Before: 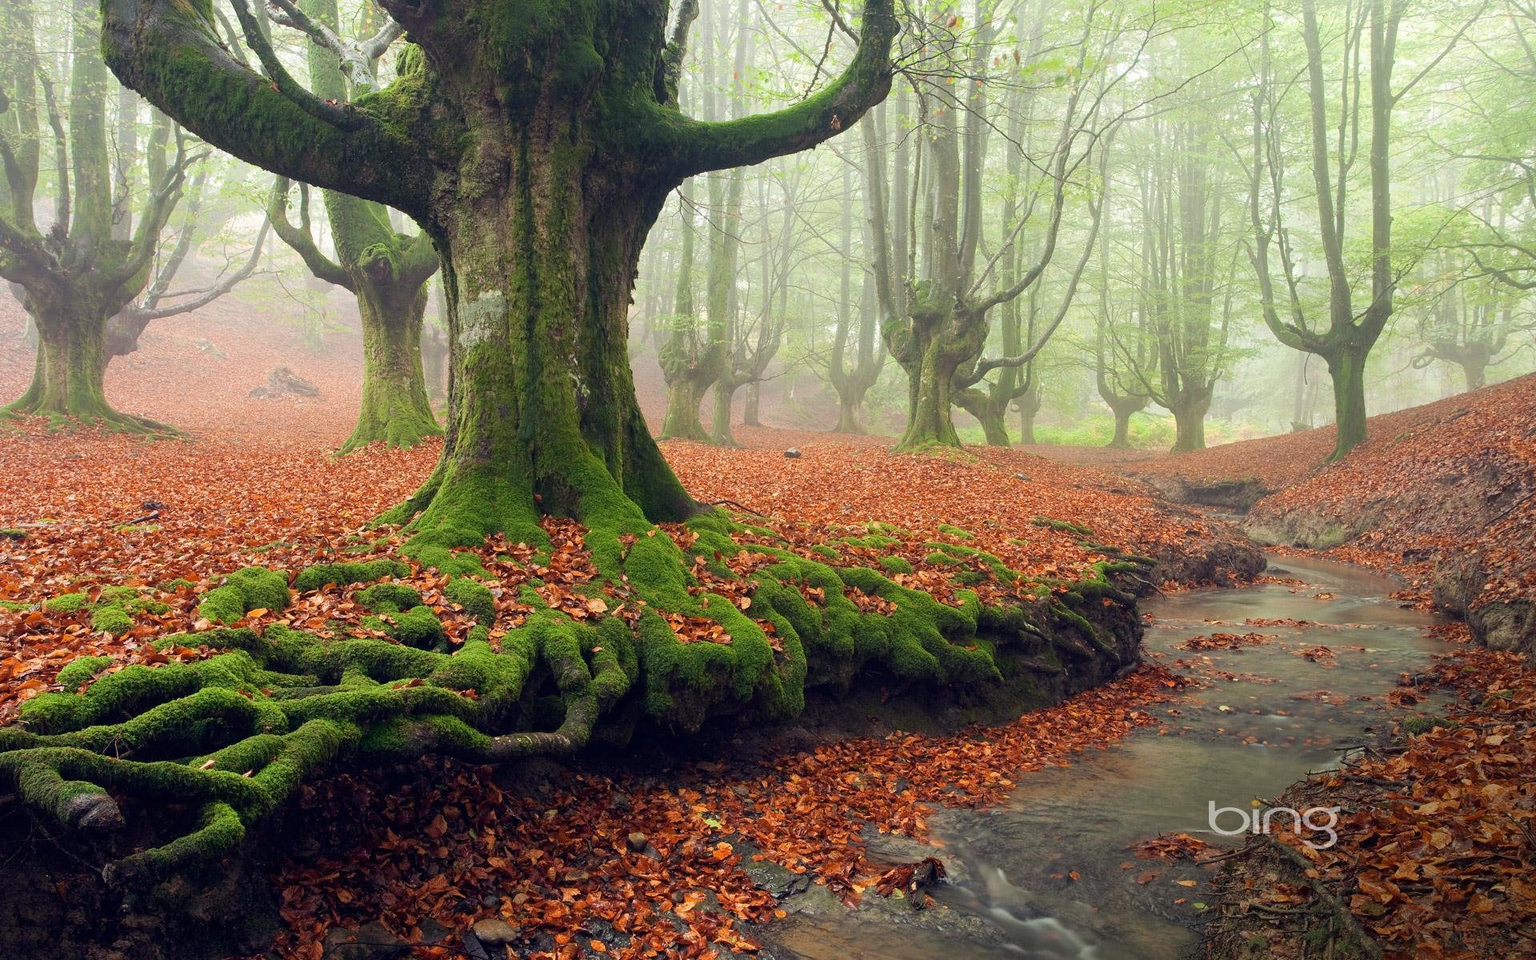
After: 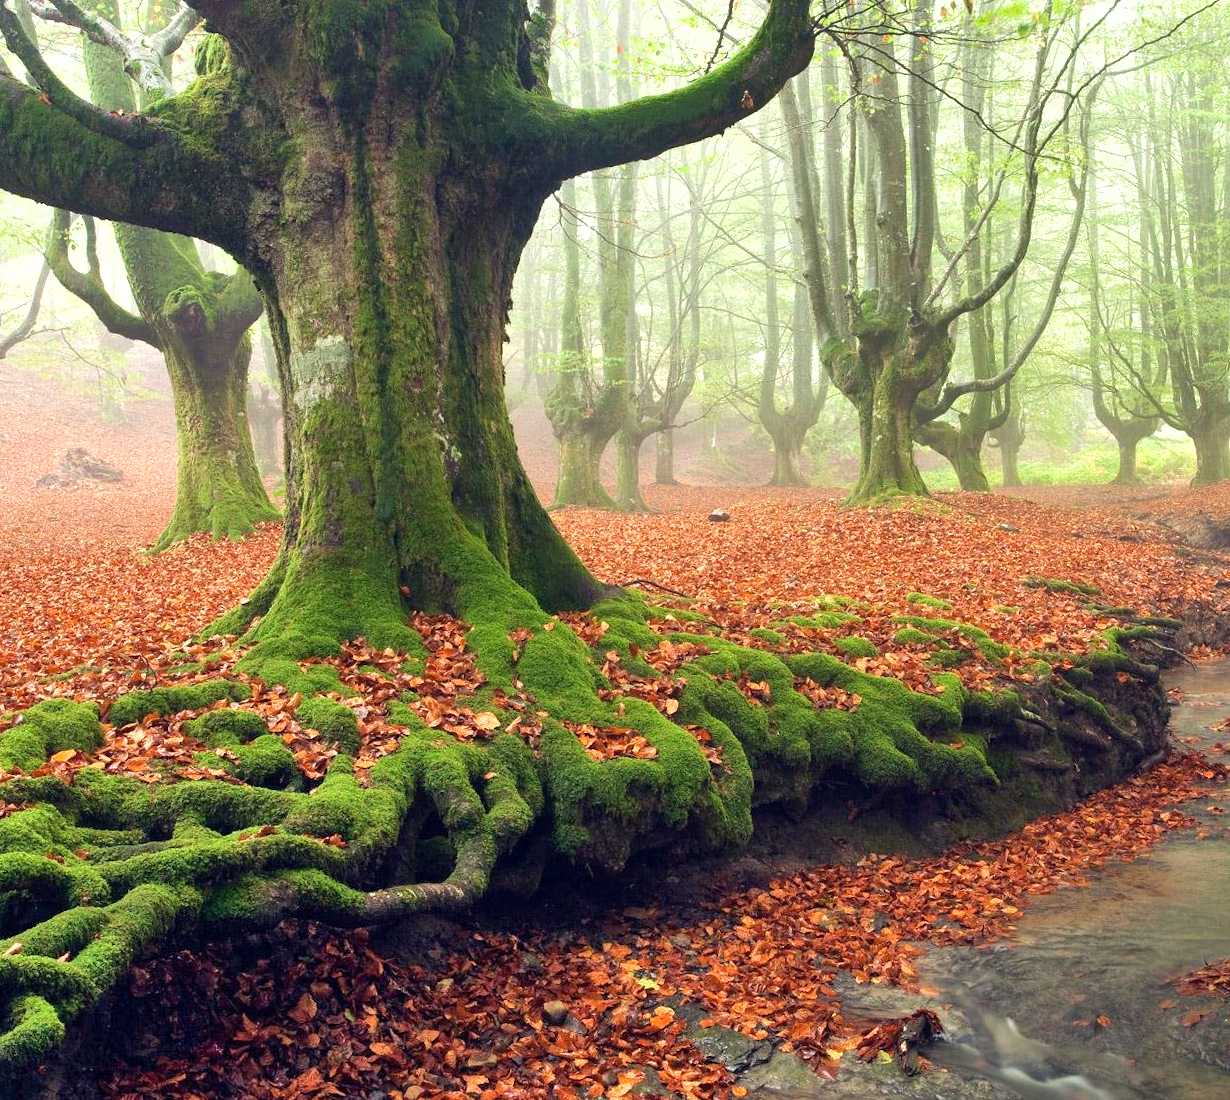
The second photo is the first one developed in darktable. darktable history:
exposure: exposure 0.515 EV, compensate highlight preservation false
shadows and highlights: low approximation 0.01, soften with gaussian
velvia: strength 9.25%
crop and rotate: left 12.648%, right 20.685%
rotate and perspective: rotation -3.52°, crop left 0.036, crop right 0.964, crop top 0.081, crop bottom 0.919
